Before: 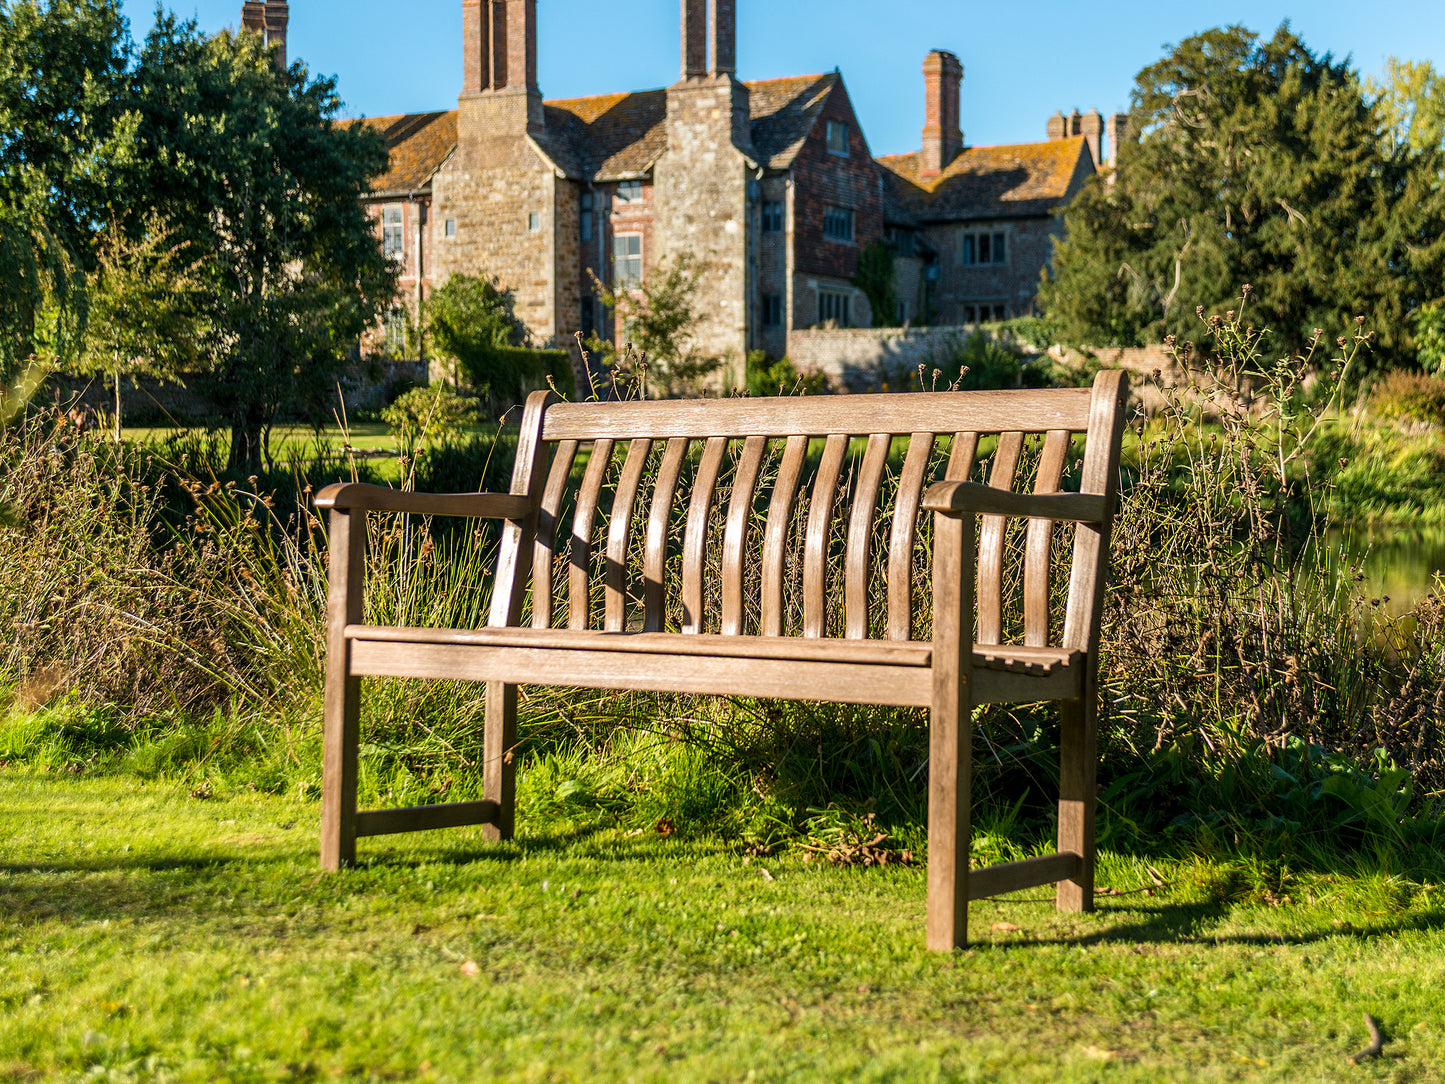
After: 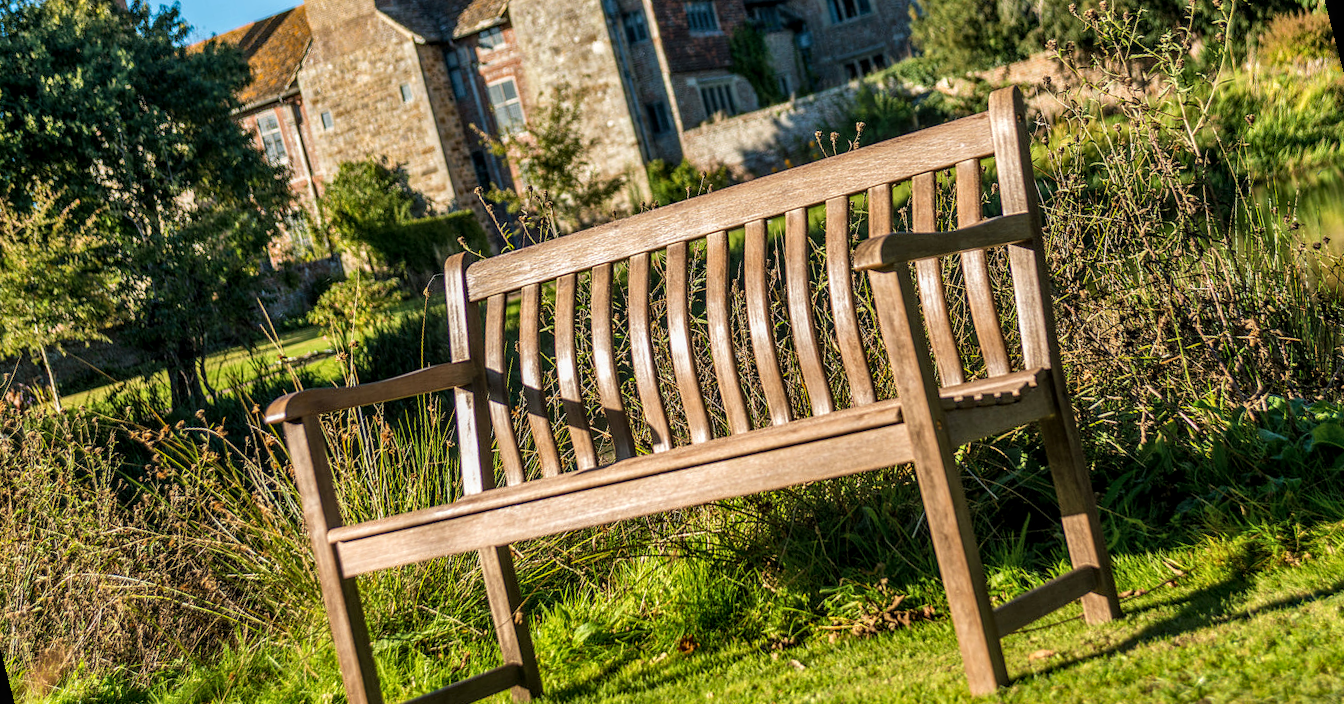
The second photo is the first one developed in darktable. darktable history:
rotate and perspective: rotation -14.8°, crop left 0.1, crop right 0.903, crop top 0.25, crop bottom 0.748
local contrast: on, module defaults
shadows and highlights: soften with gaussian
